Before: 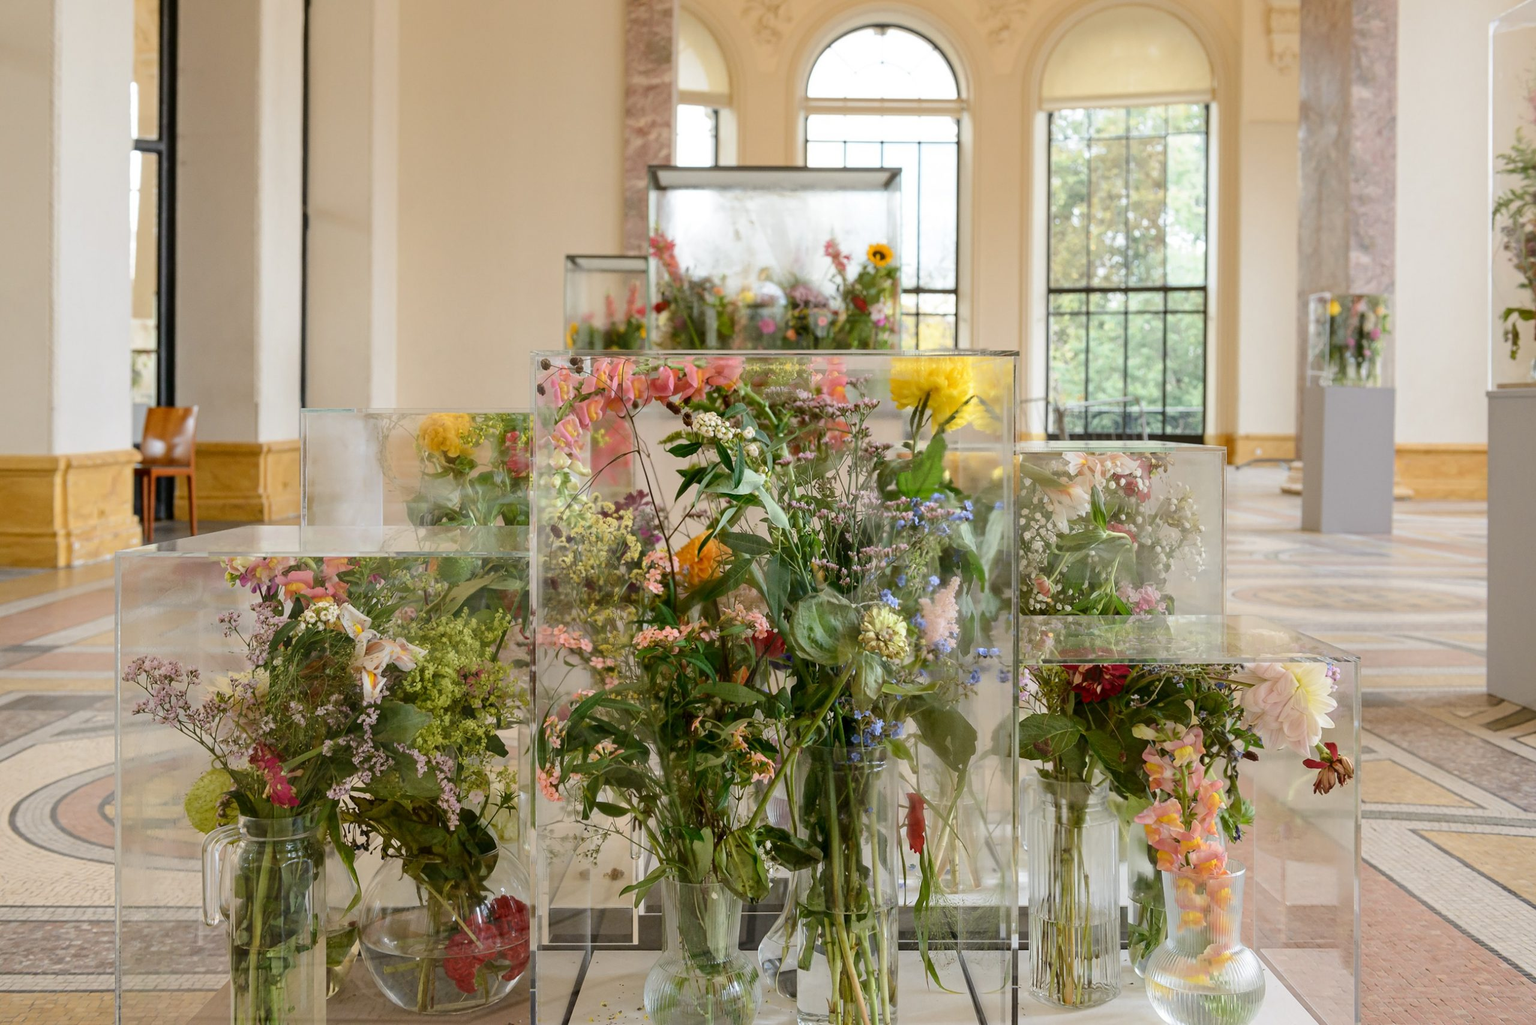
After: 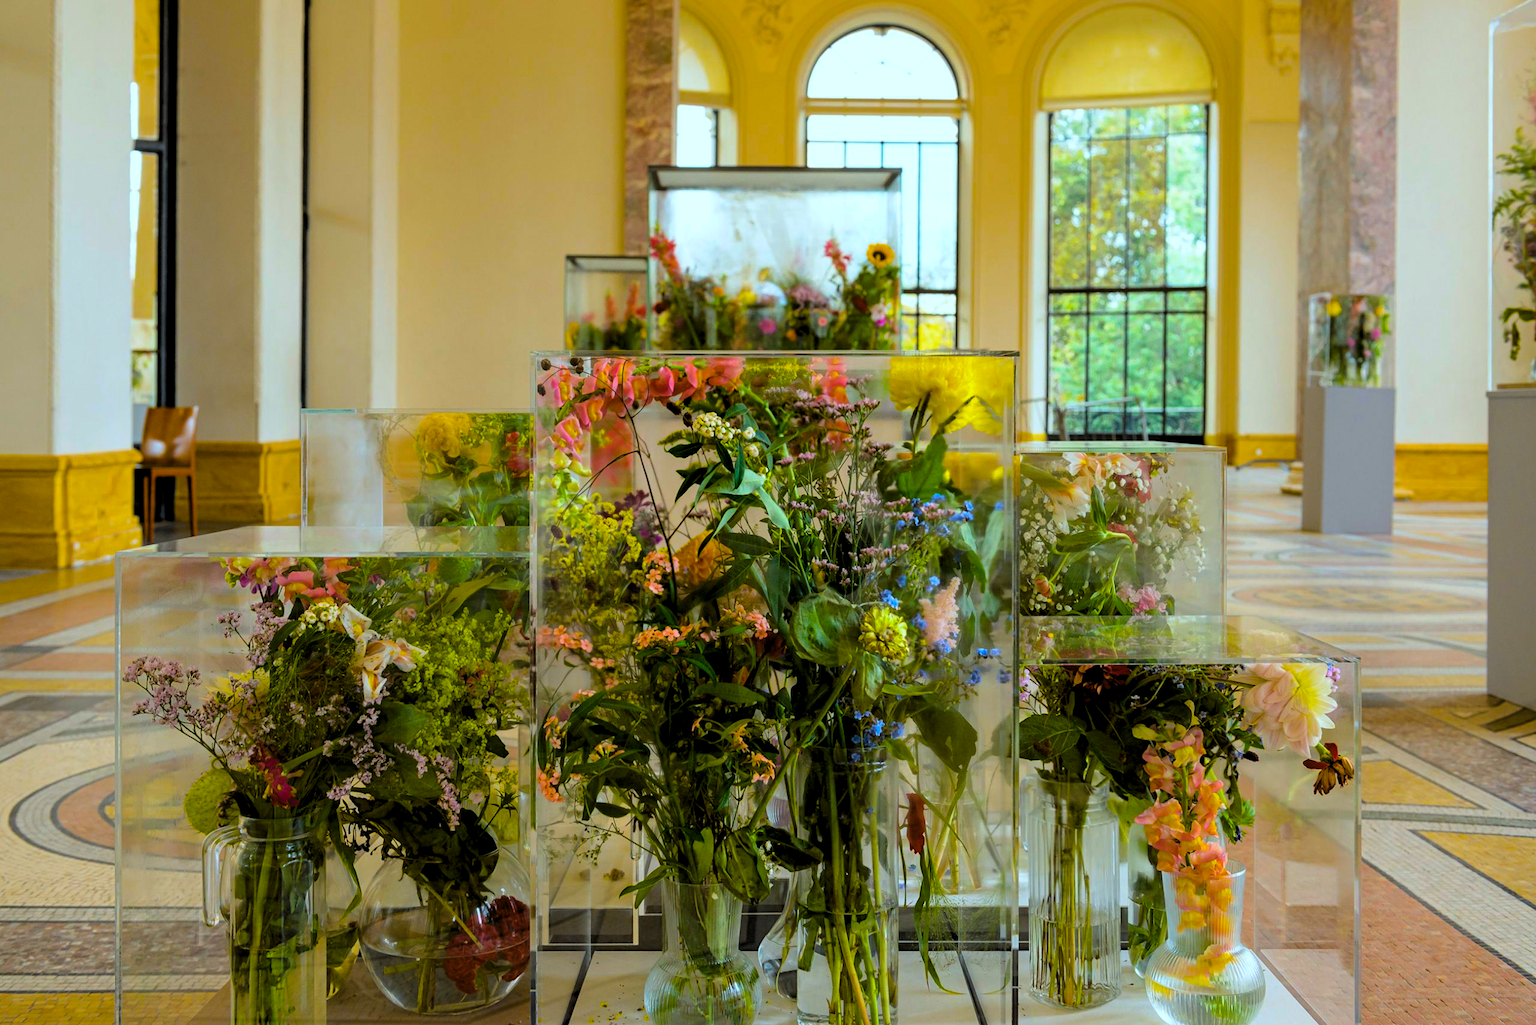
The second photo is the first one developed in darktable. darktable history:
levels: black 3.87%, levels [0.116, 0.574, 1]
color balance rgb: global offset › luminance -0.509%, linear chroma grading › highlights 99.538%, linear chroma grading › global chroma 23.519%, perceptual saturation grading › global saturation 18.214%, global vibrance 9.602%
color correction: highlights a* -10.1, highlights b* -10.42
